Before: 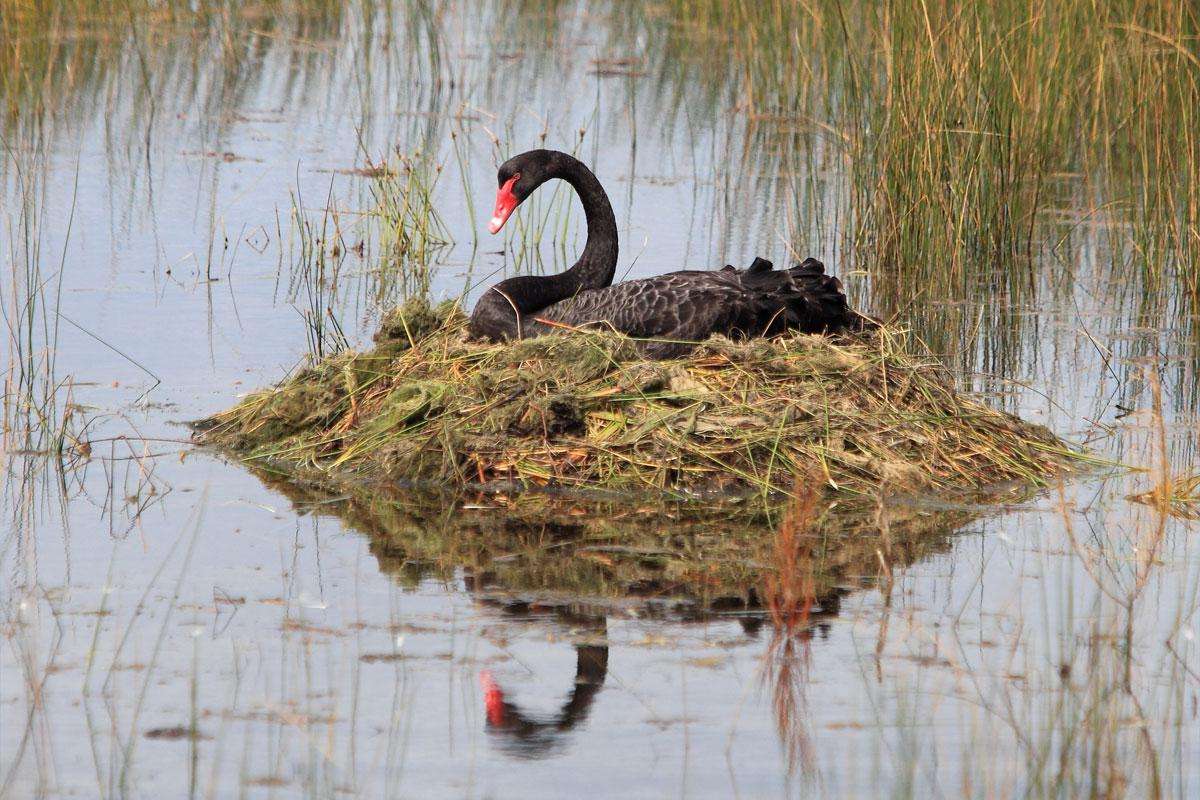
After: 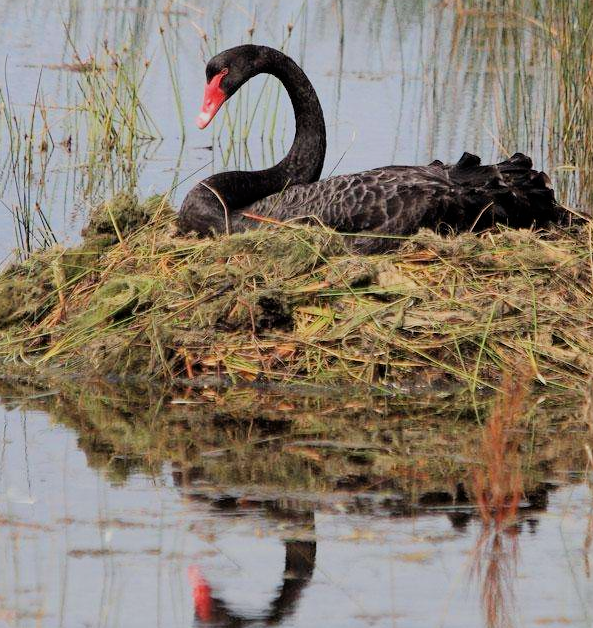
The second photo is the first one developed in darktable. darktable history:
crop and rotate: angle 0.02°, left 24.353%, top 13.219%, right 26.156%, bottom 8.224%
filmic rgb: black relative exposure -7.65 EV, white relative exposure 4.56 EV, hardness 3.61, color science v6 (2022)
